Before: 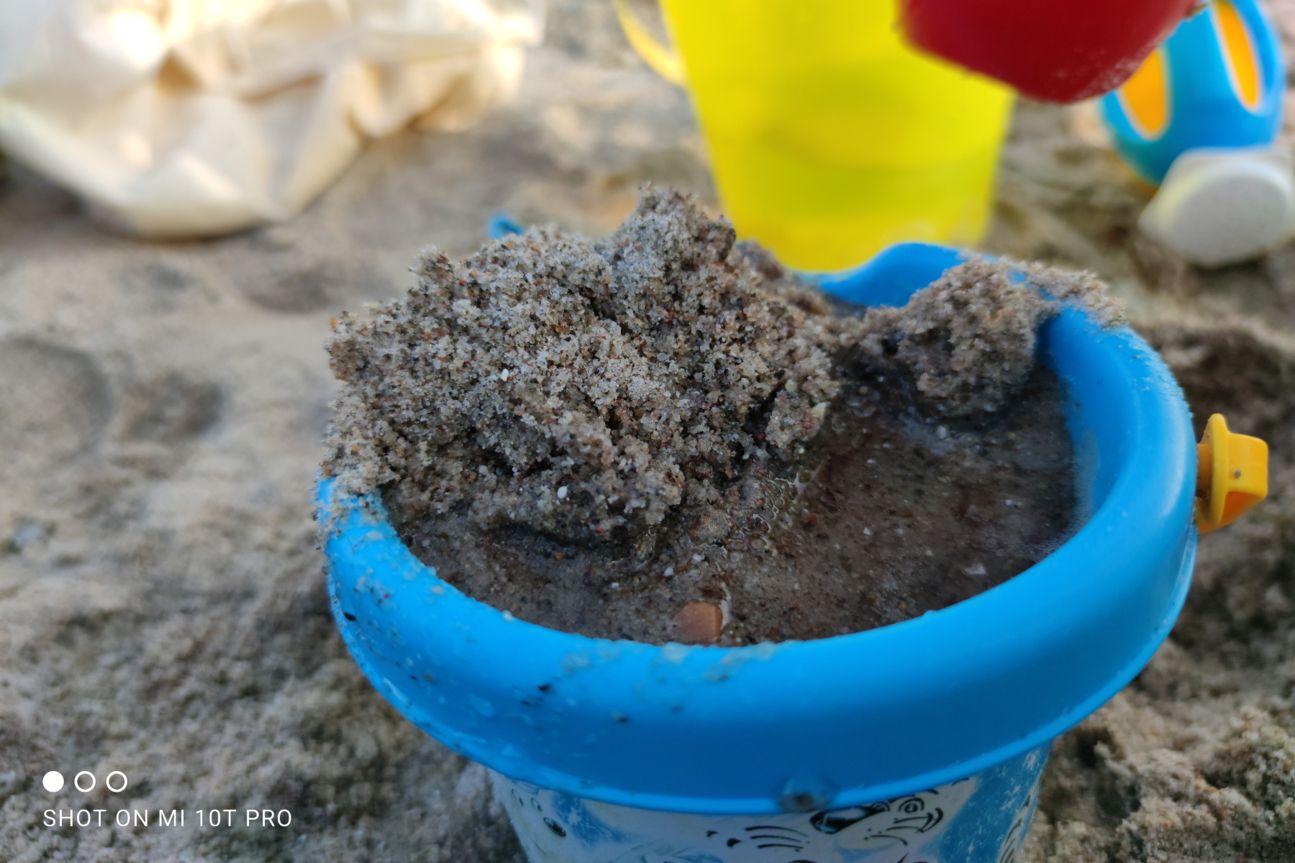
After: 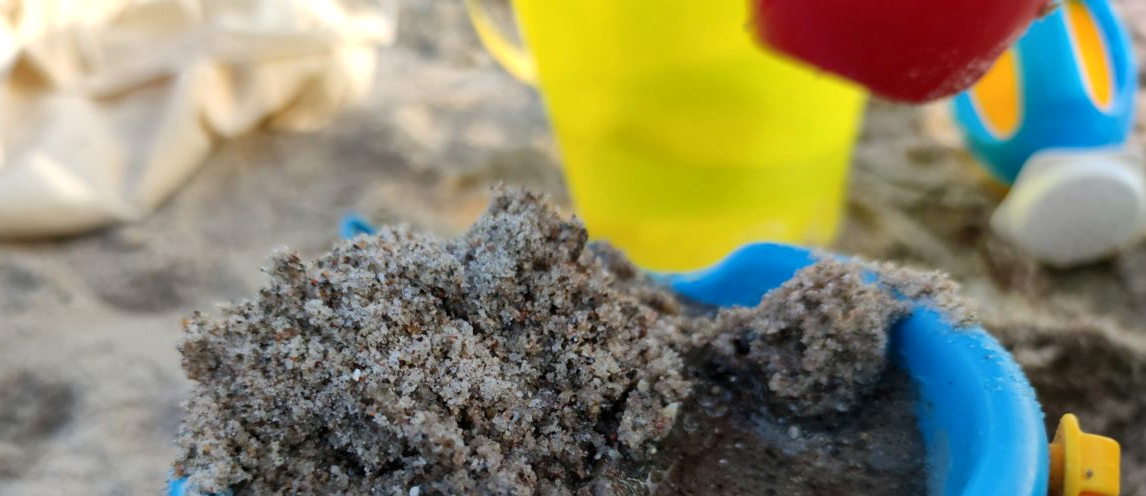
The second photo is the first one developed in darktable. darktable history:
crop and rotate: left 11.495%, bottom 42.513%
local contrast: mode bilateral grid, contrast 19, coarseness 50, detail 120%, midtone range 0.2
